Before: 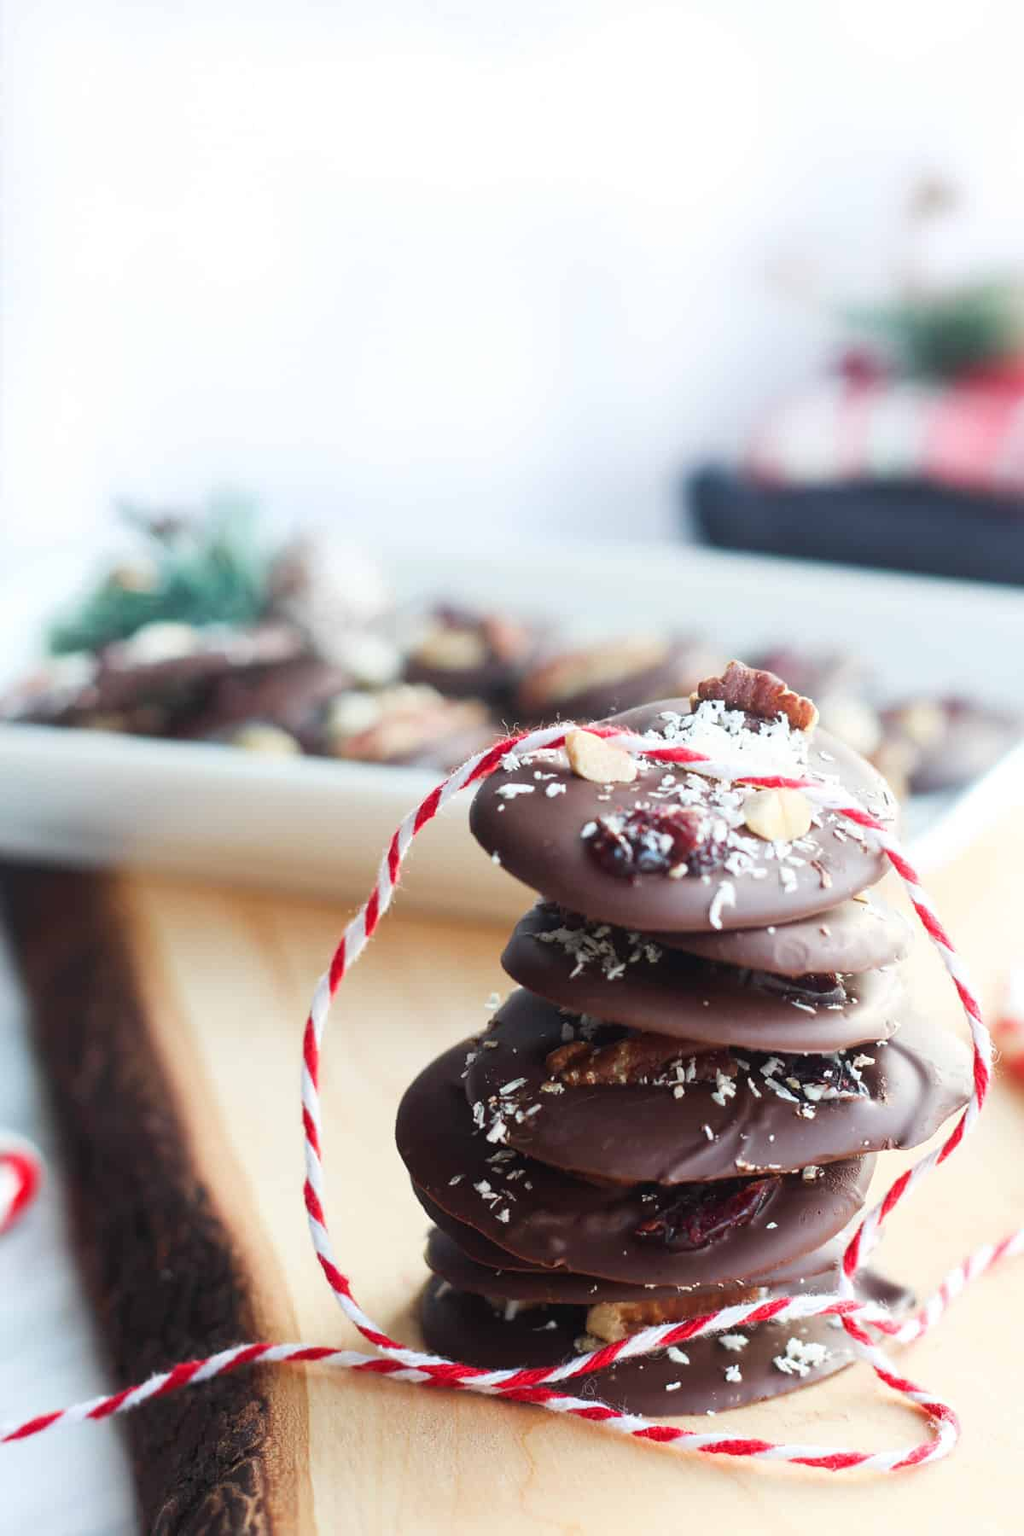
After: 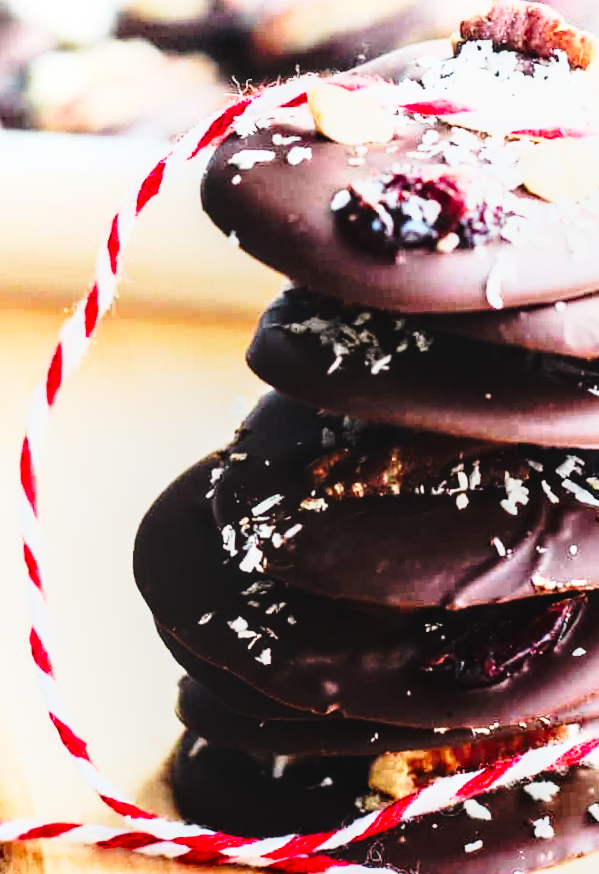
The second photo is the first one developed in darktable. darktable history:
local contrast: on, module defaults
exposure: exposure -0.582 EV, compensate highlight preservation false
rotate and perspective: rotation -3°, crop left 0.031, crop right 0.968, crop top 0.07, crop bottom 0.93
crop: left 29.672%, top 41.786%, right 20.851%, bottom 3.487%
base curve: curves: ch0 [(0, 0) (0.028, 0.03) (0.121, 0.232) (0.46, 0.748) (0.859, 0.968) (1, 1)], preserve colors none
color correction: saturation 1.34
rgb curve: curves: ch0 [(0, 0) (0.21, 0.15) (0.24, 0.21) (0.5, 0.75) (0.75, 0.96) (0.89, 0.99) (1, 1)]; ch1 [(0, 0.02) (0.21, 0.13) (0.25, 0.2) (0.5, 0.67) (0.75, 0.9) (0.89, 0.97) (1, 1)]; ch2 [(0, 0.02) (0.21, 0.13) (0.25, 0.2) (0.5, 0.67) (0.75, 0.9) (0.89, 0.97) (1, 1)], compensate middle gray true
